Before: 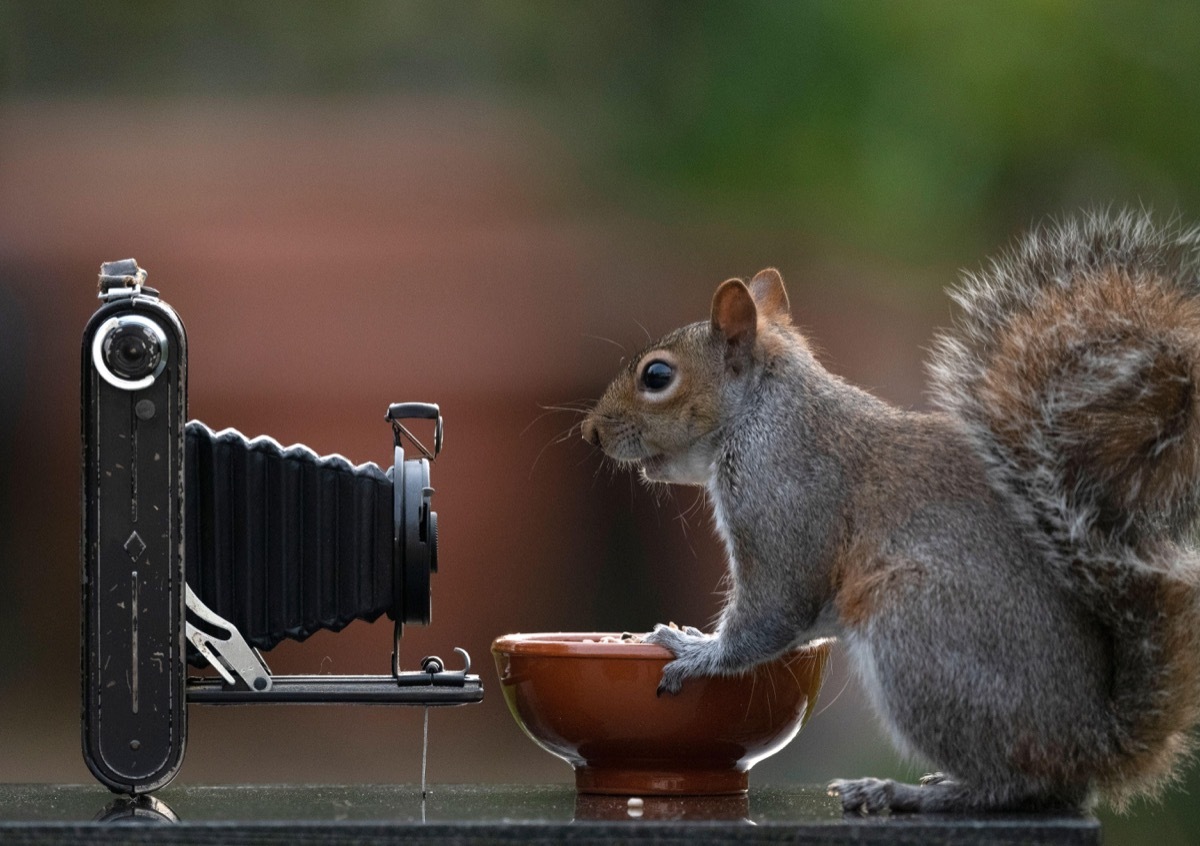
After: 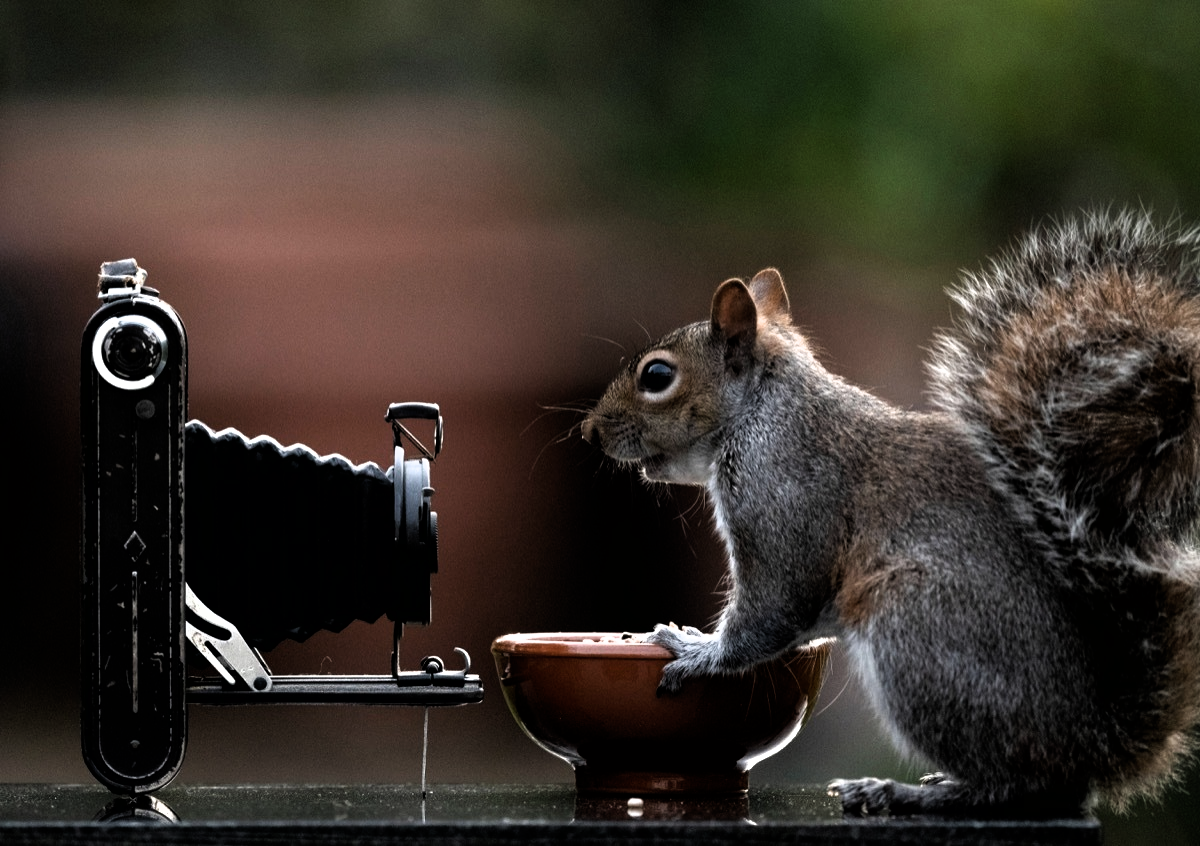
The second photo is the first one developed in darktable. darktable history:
filmic rgb: black relative exposure -8.27 EV, white relative exposure 2.23 EV, hardness 7.18, latitude 85.03%, contrast 1.709, highlights saturation mix -3.86%, shadows ↔ highlights balance -2.44%
